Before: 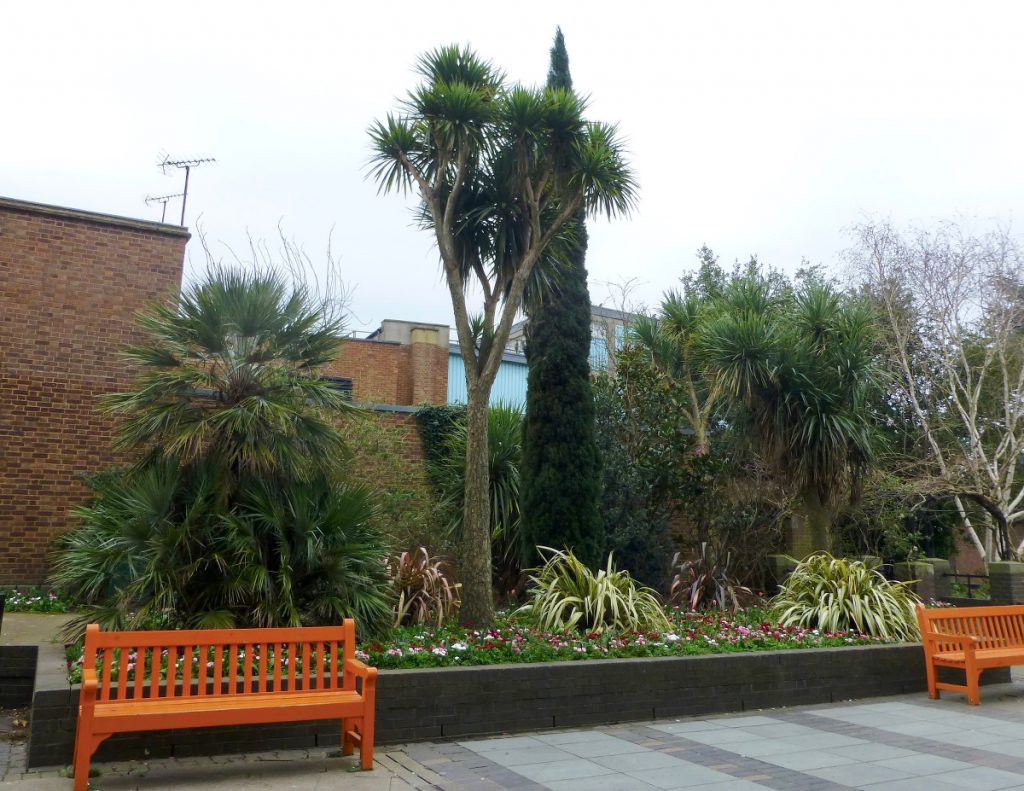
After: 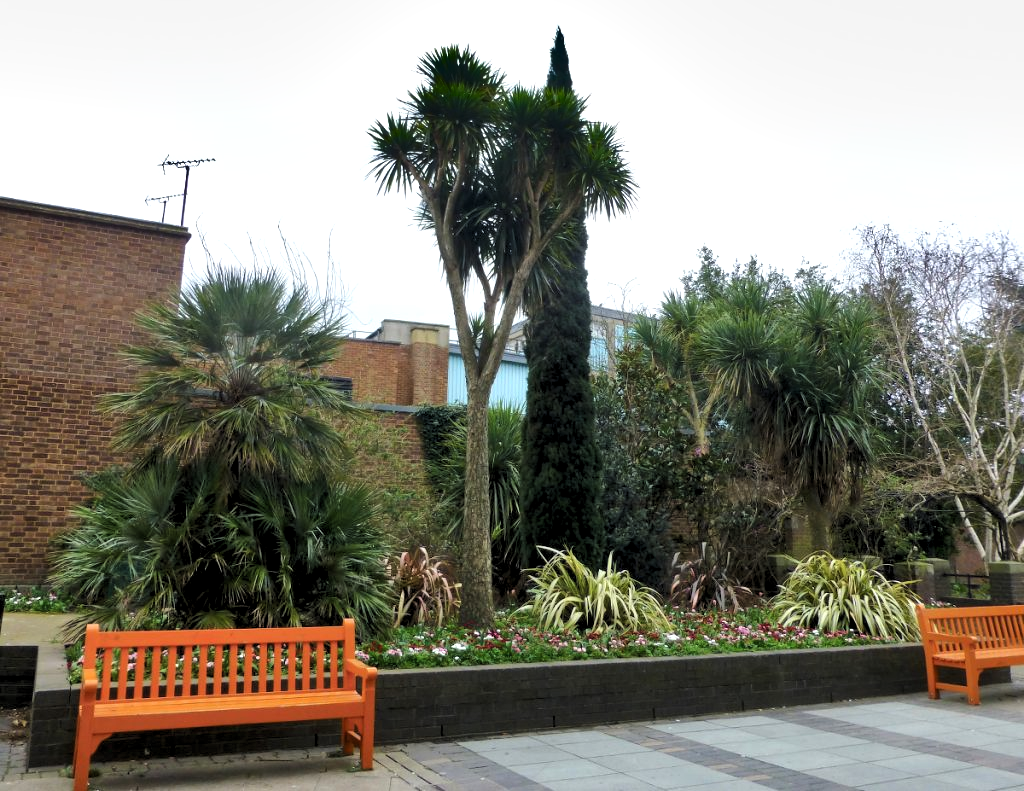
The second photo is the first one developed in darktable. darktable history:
levels: levels [0.055, 0.477, 0.9]
shadows and highlights: shadows 60, highlights -60.23, soften with gaussian
